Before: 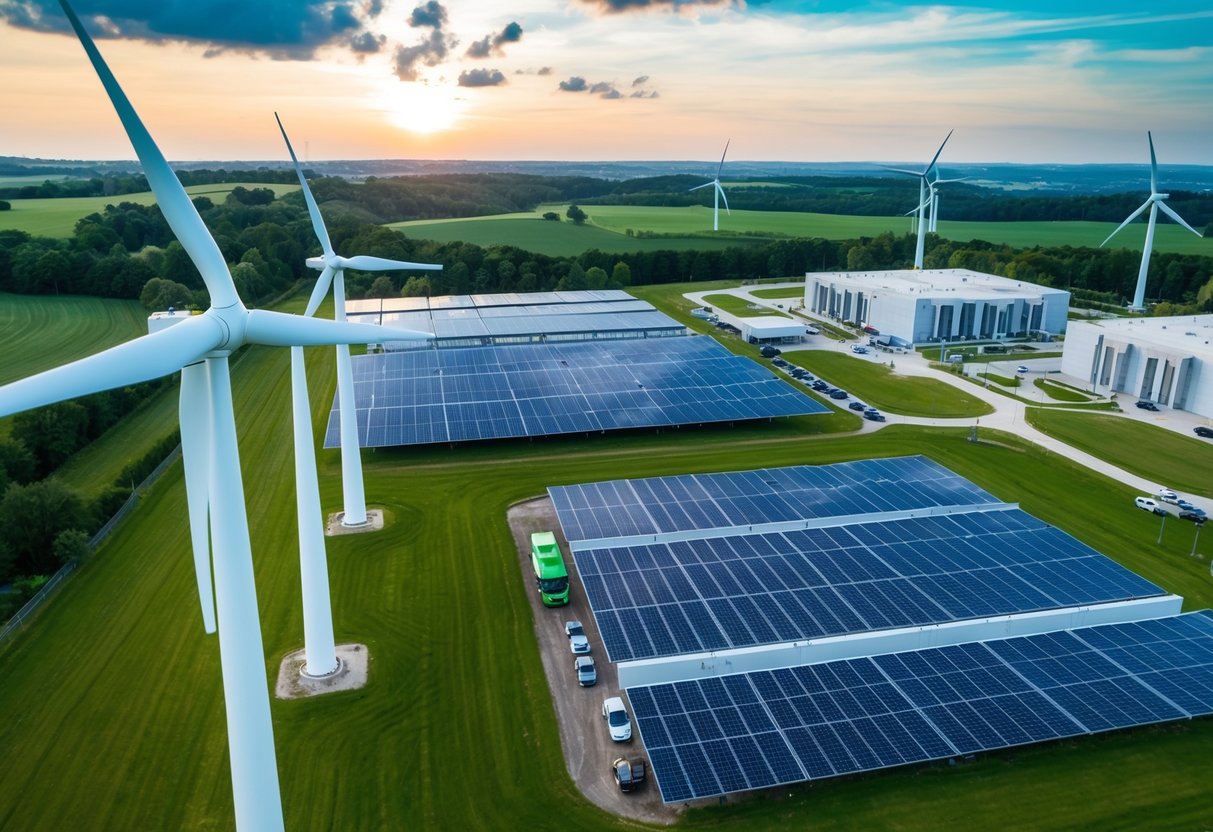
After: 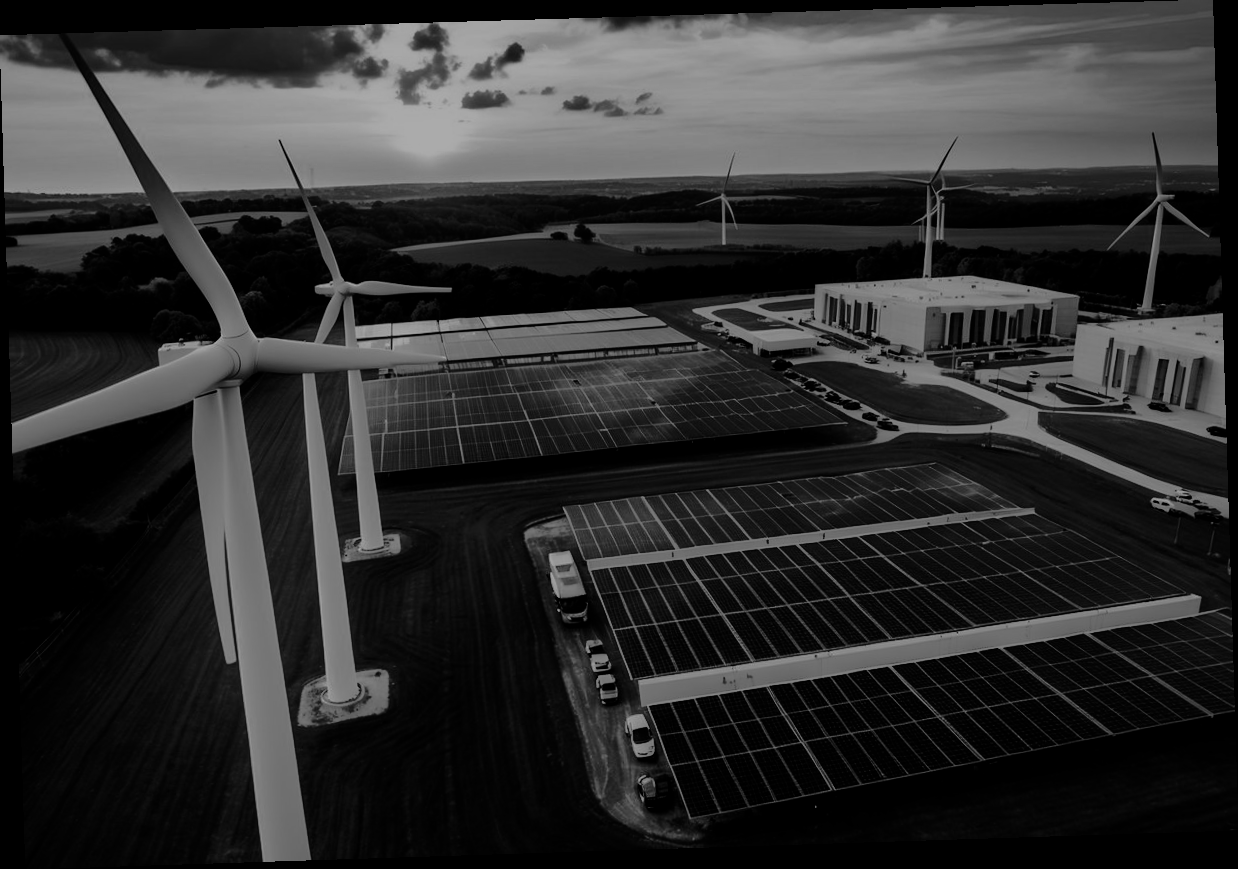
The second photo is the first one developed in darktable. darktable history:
shadows and highlights: on, module defaults
contrast brightness saturation: contrast 0.02, brightness -1, saturation -1
rotate and perspective: rotation -1.77°, lens shift (horizontal) 0.004, automatic cropping off
filmic rgb: black relative exposure -7.5 EV, white relative exposure 5 EV, hardness 3.31, contrast 1.3, contrast in shadows safe
